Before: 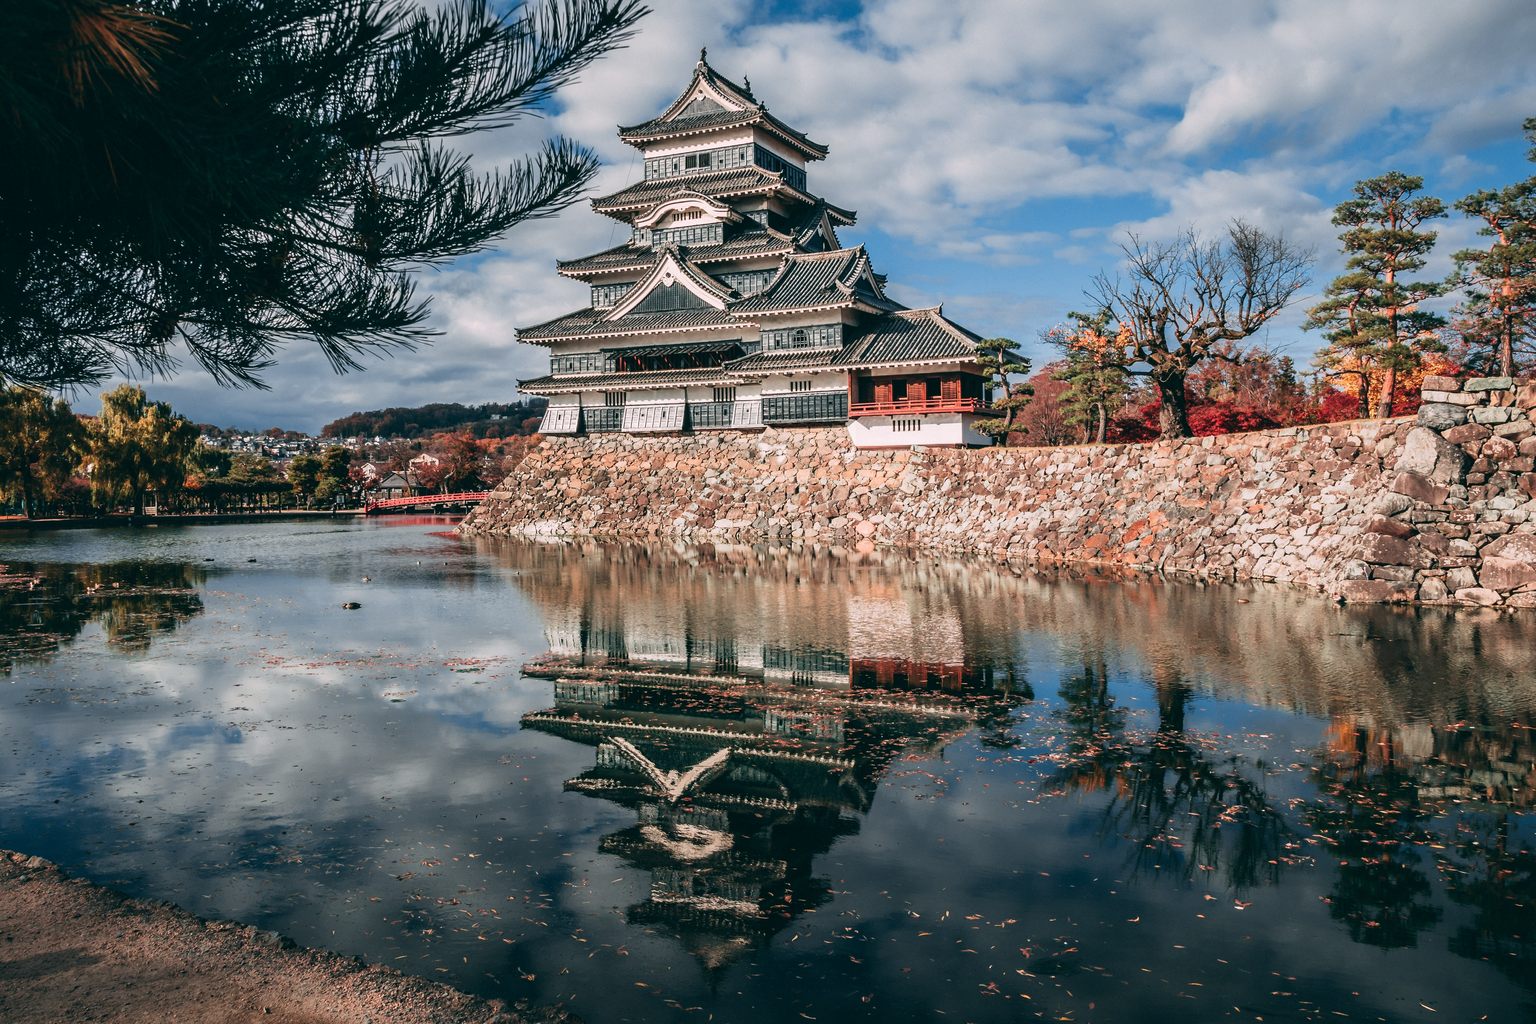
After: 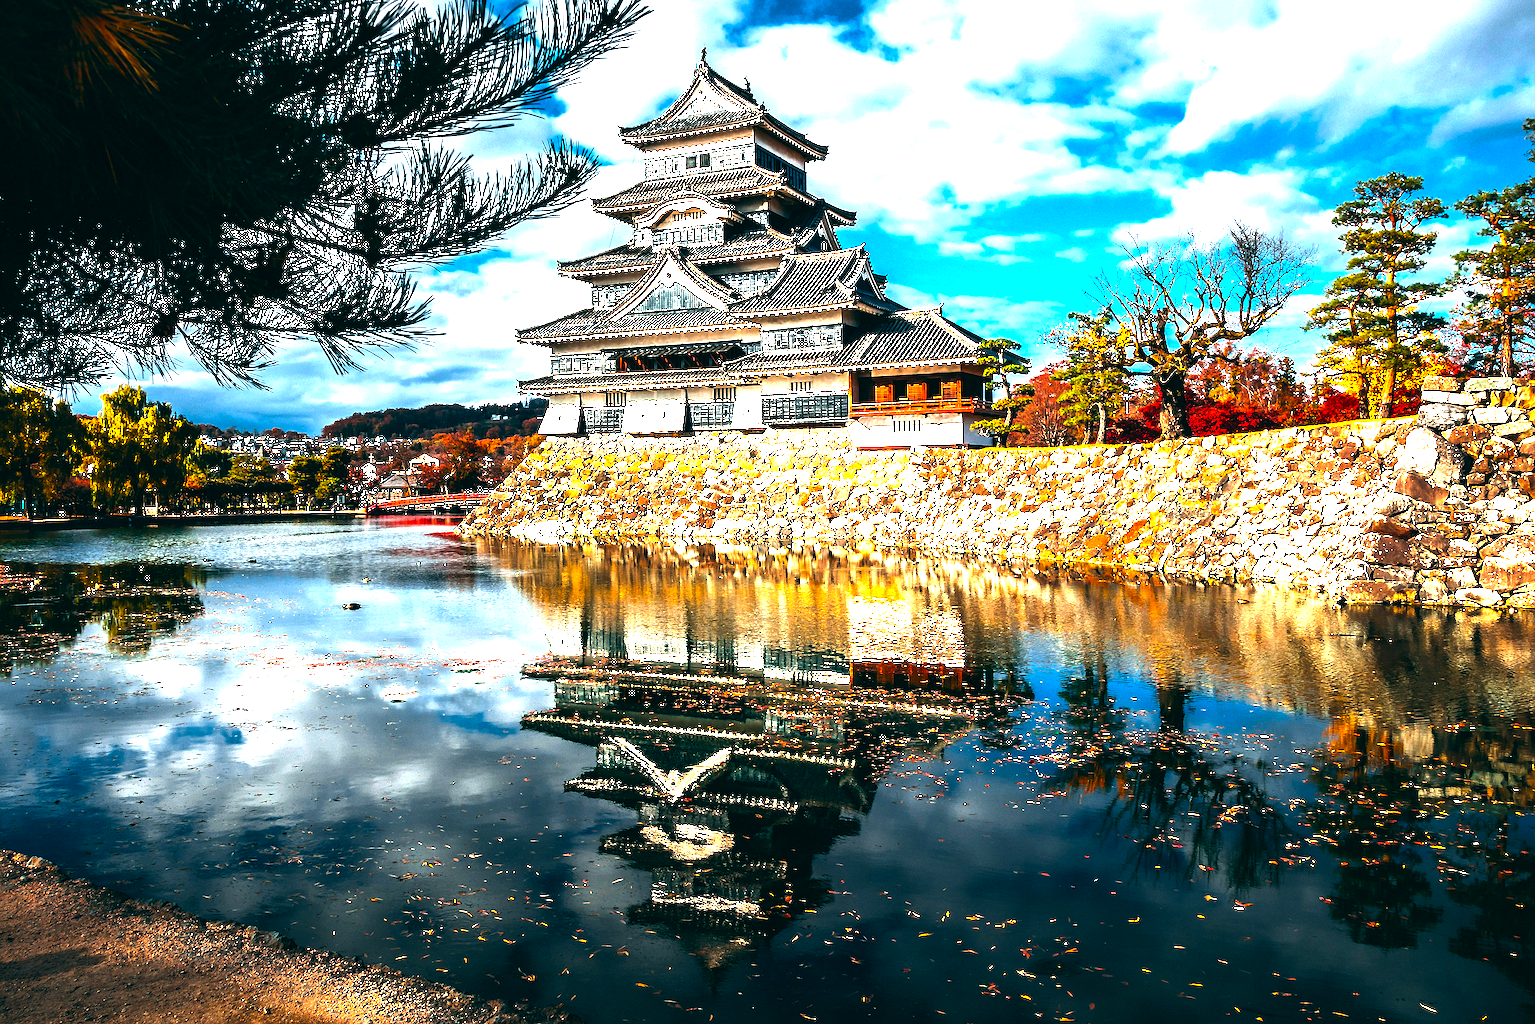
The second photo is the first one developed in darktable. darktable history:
color balance rgb: linear chroma grading › shadows -30%, linear chroma grading › global chroma 35%, perceptual saturation grading › global saturation 75%, perceptual saturation grading › shadows -30%, perceptual brilliance grading › highlights 75%, perceptual brilliance grading › shadows -30%, global vibrance 35%
sharpen: on, module defaults
